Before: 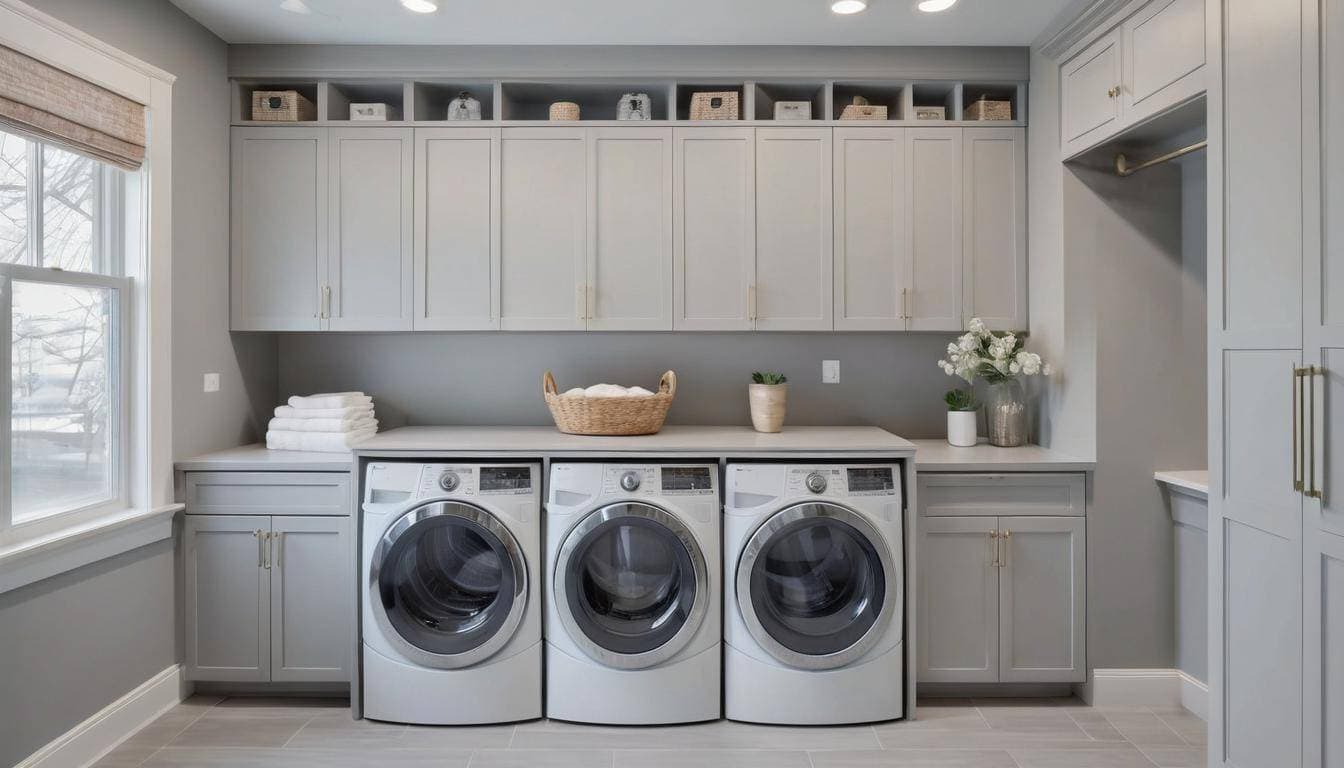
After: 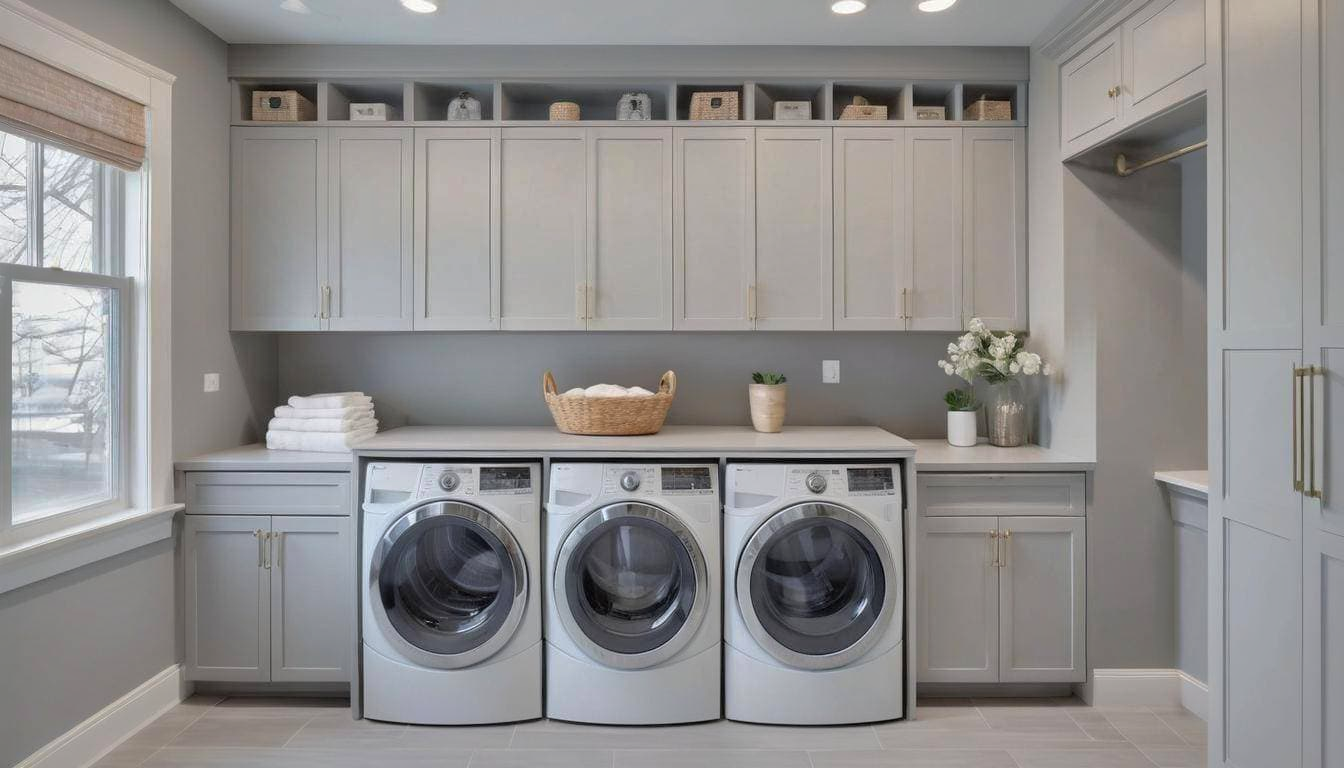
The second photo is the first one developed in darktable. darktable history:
shadows and highlights: shadows 25, highlights -70
base curve: curves: ch0 [(0, 0) (0.666, 0.806) (1, 1)]
